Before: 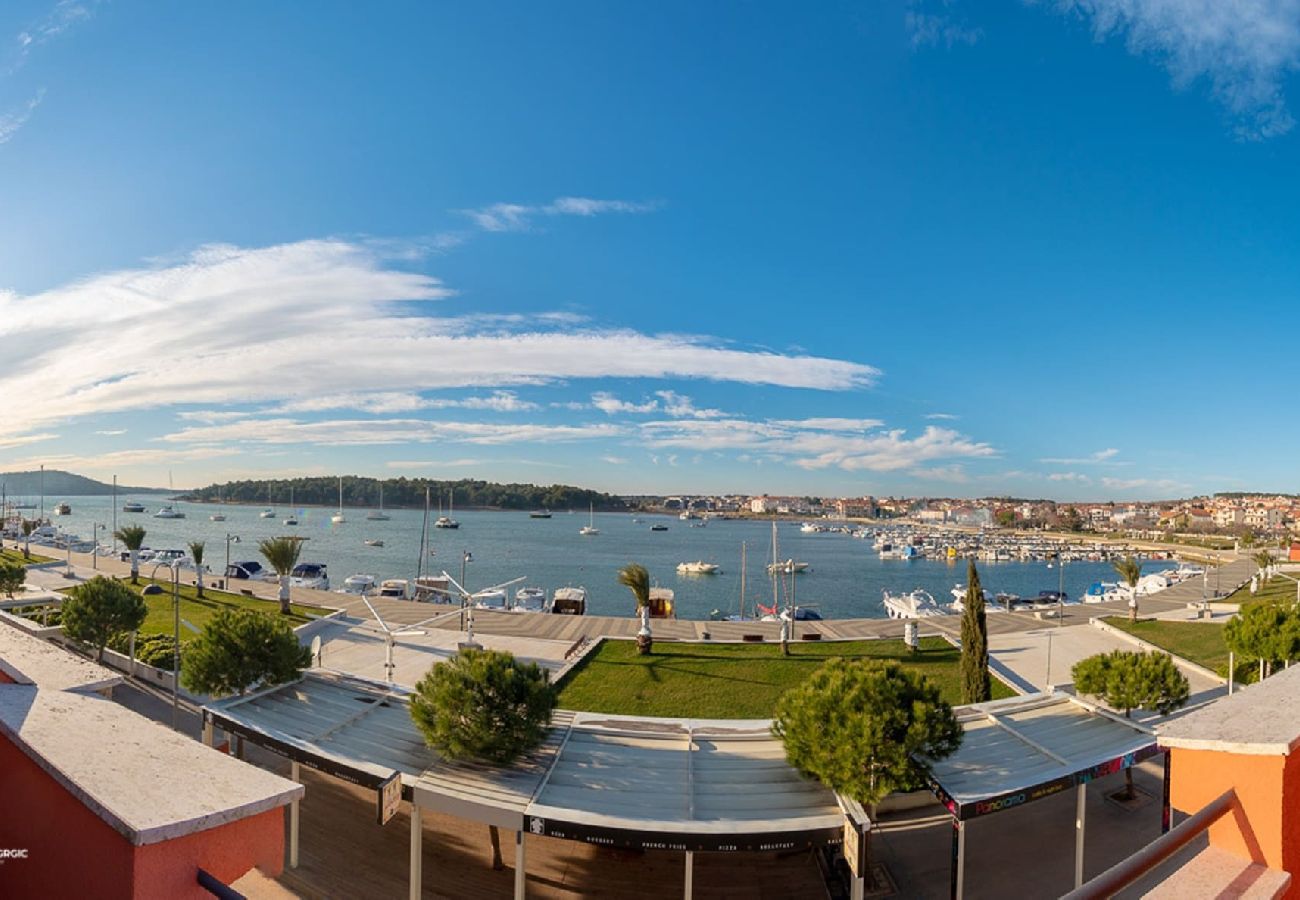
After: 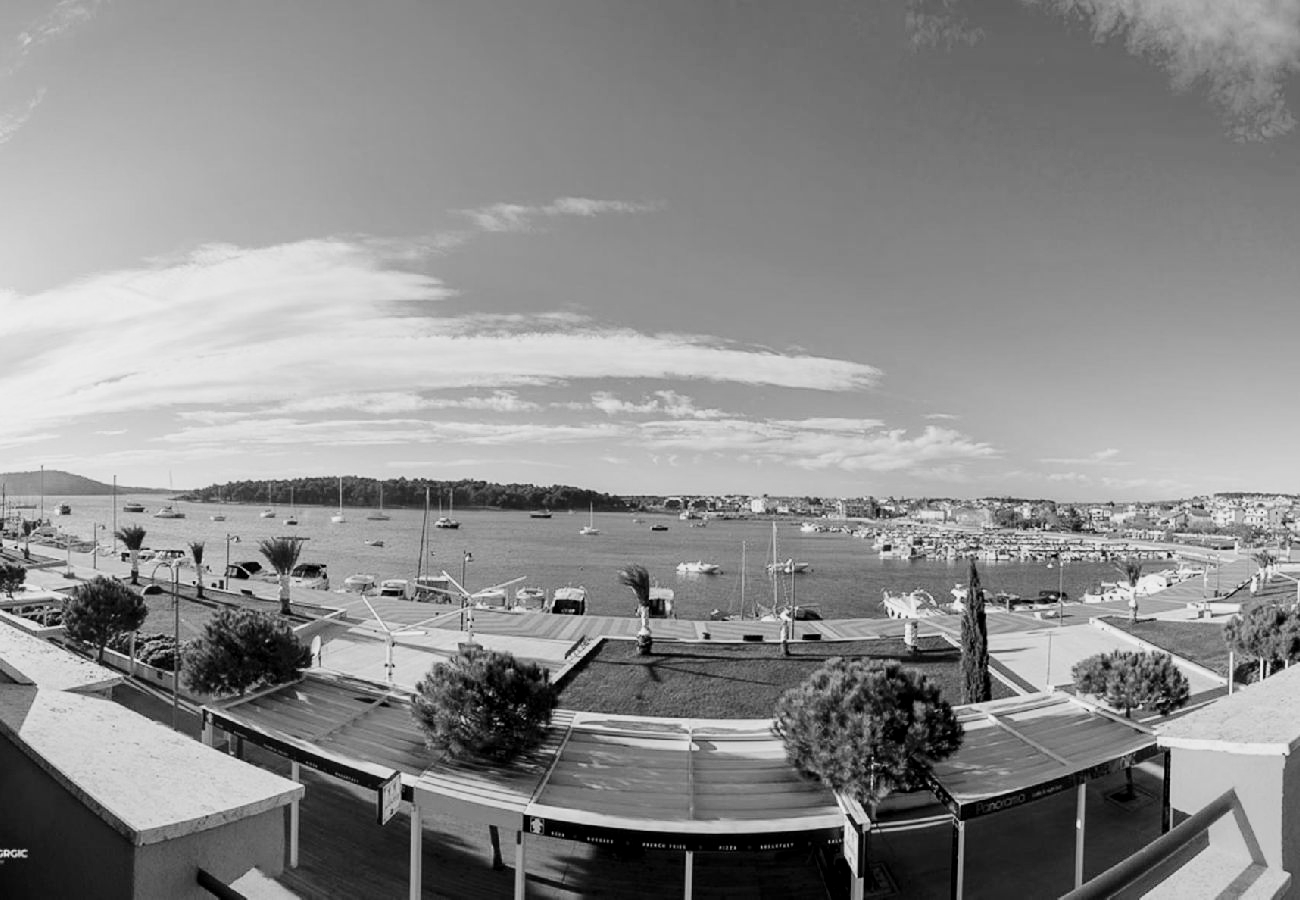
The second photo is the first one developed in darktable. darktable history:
monochrome: a -71.75, b 75.82
base curve: curves: ch0 [(0, 0) (0.032, 0.025) (0.121, 0.166) (0.206, 0.329) (0.605, 0.79) (1, 1)], preserve colors none
color balance rgb: shadows lift › chroma 2%, shadows lift › hue 217.2°, power › hue 60°, highlights gain › chroma 1%, highlights gain › hue 69.6°, global offset › luminance -0.5%, perceptual saturation grading › global saturation 15%, global vibrance 15%
